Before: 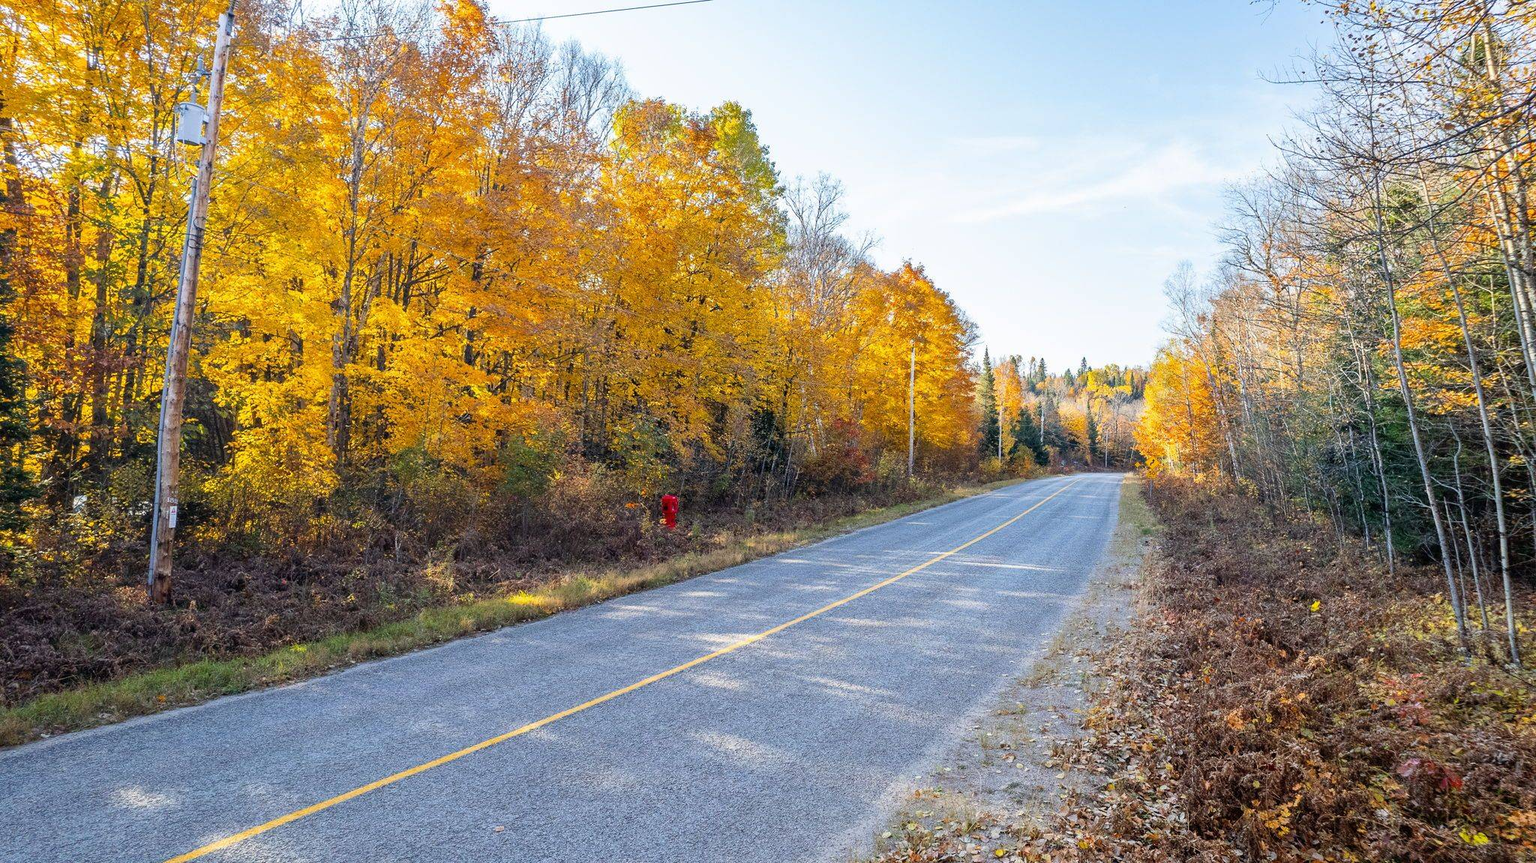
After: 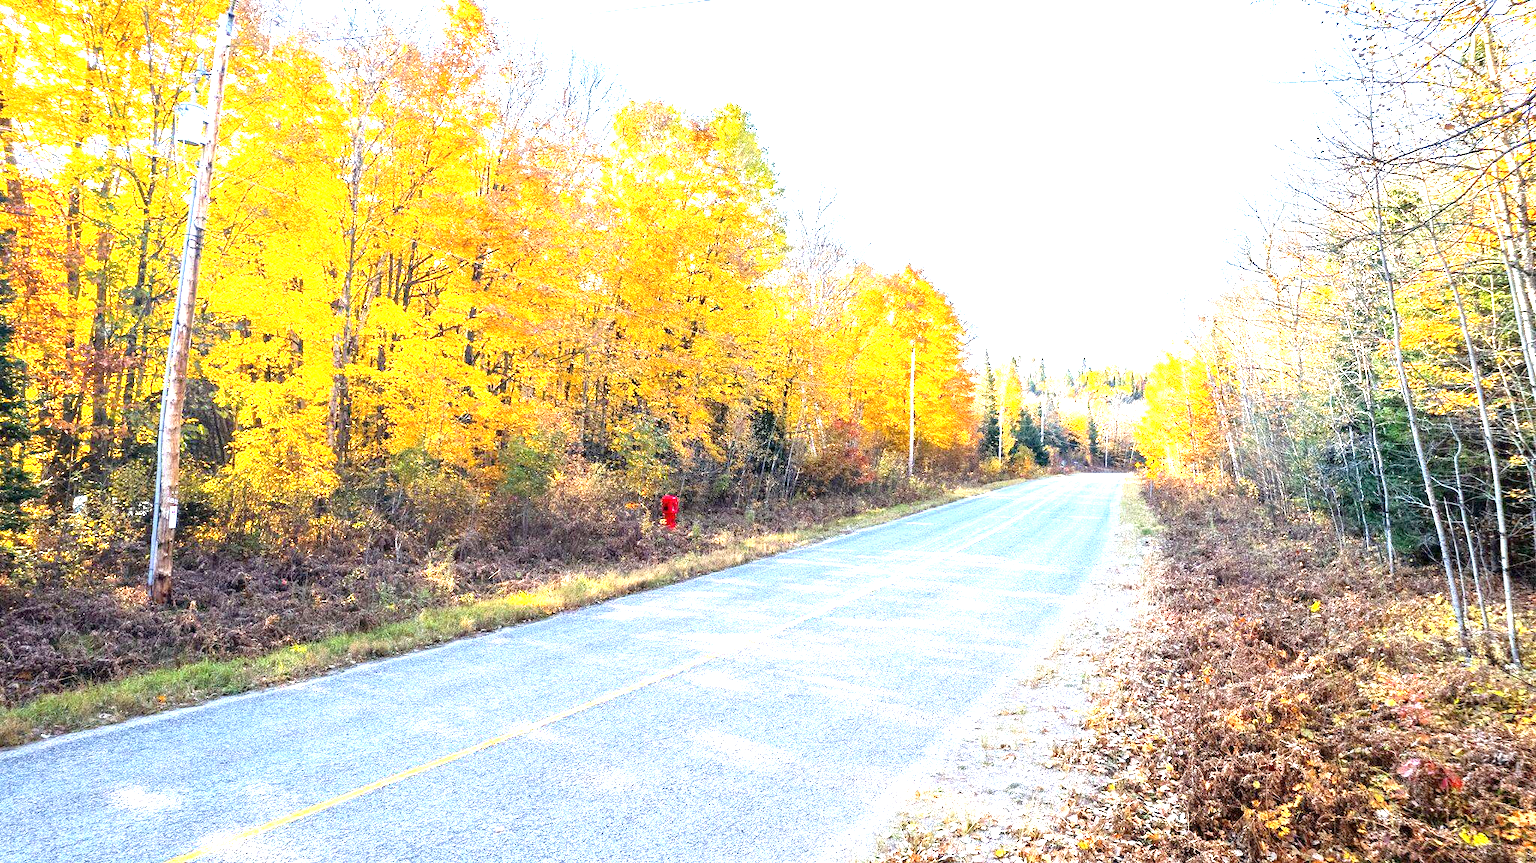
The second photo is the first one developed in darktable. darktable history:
exposure: black level correction 0.001, exposure 1.727 EV, compensate highlight preservation false
